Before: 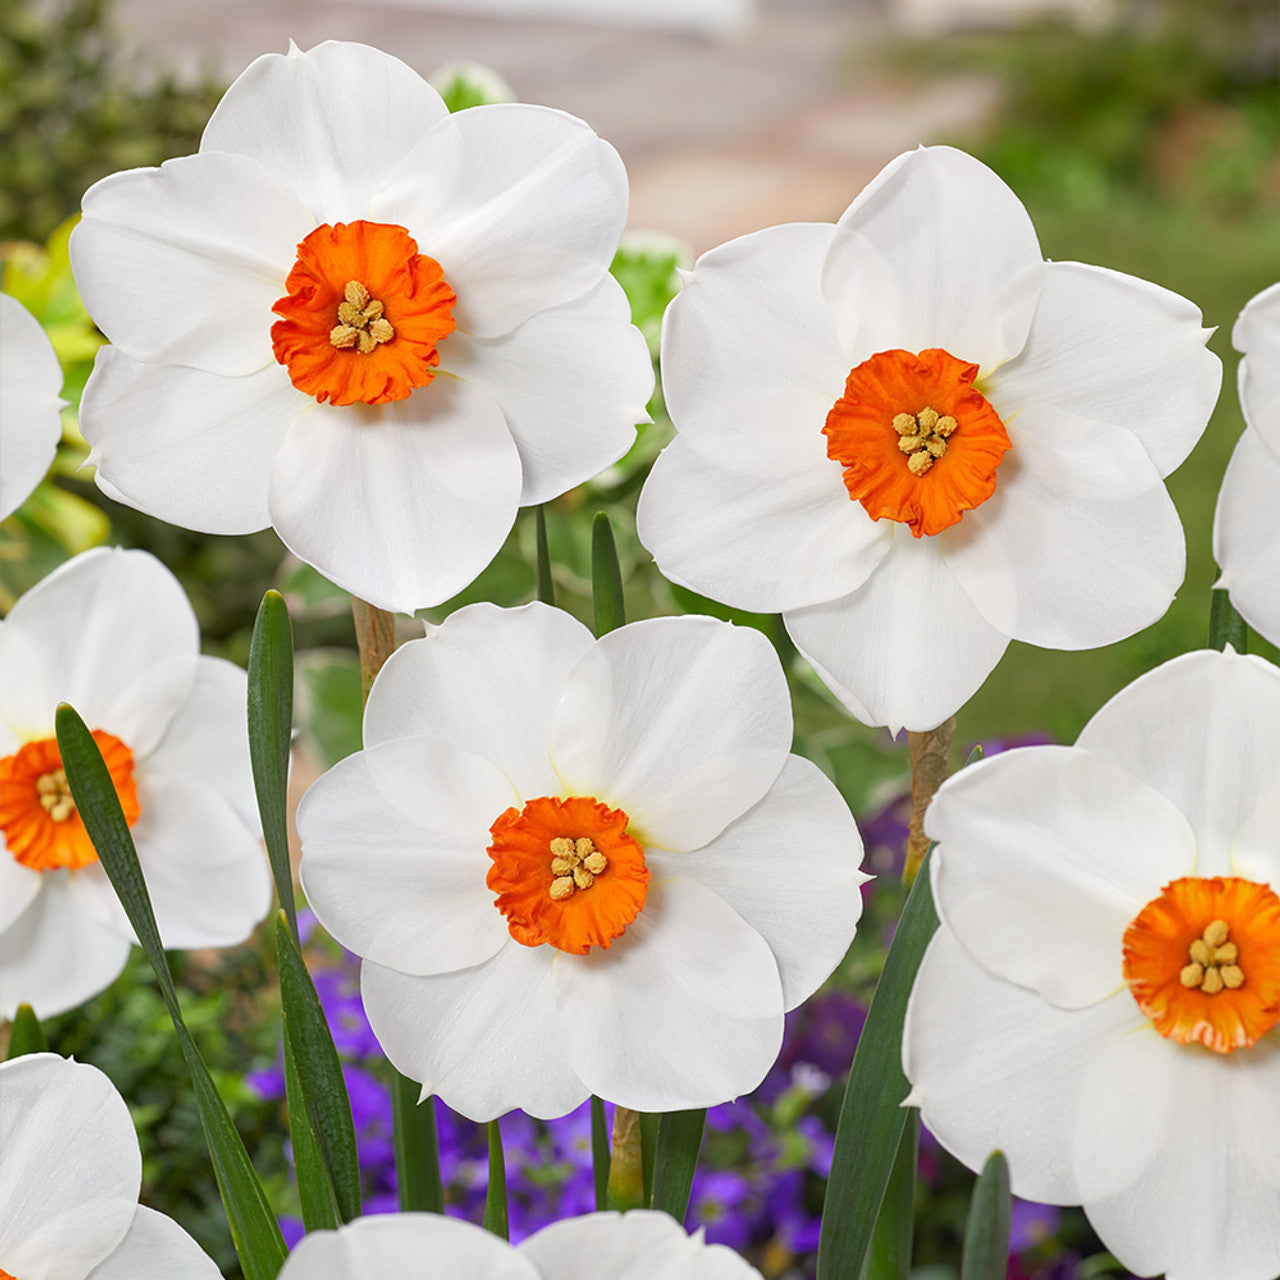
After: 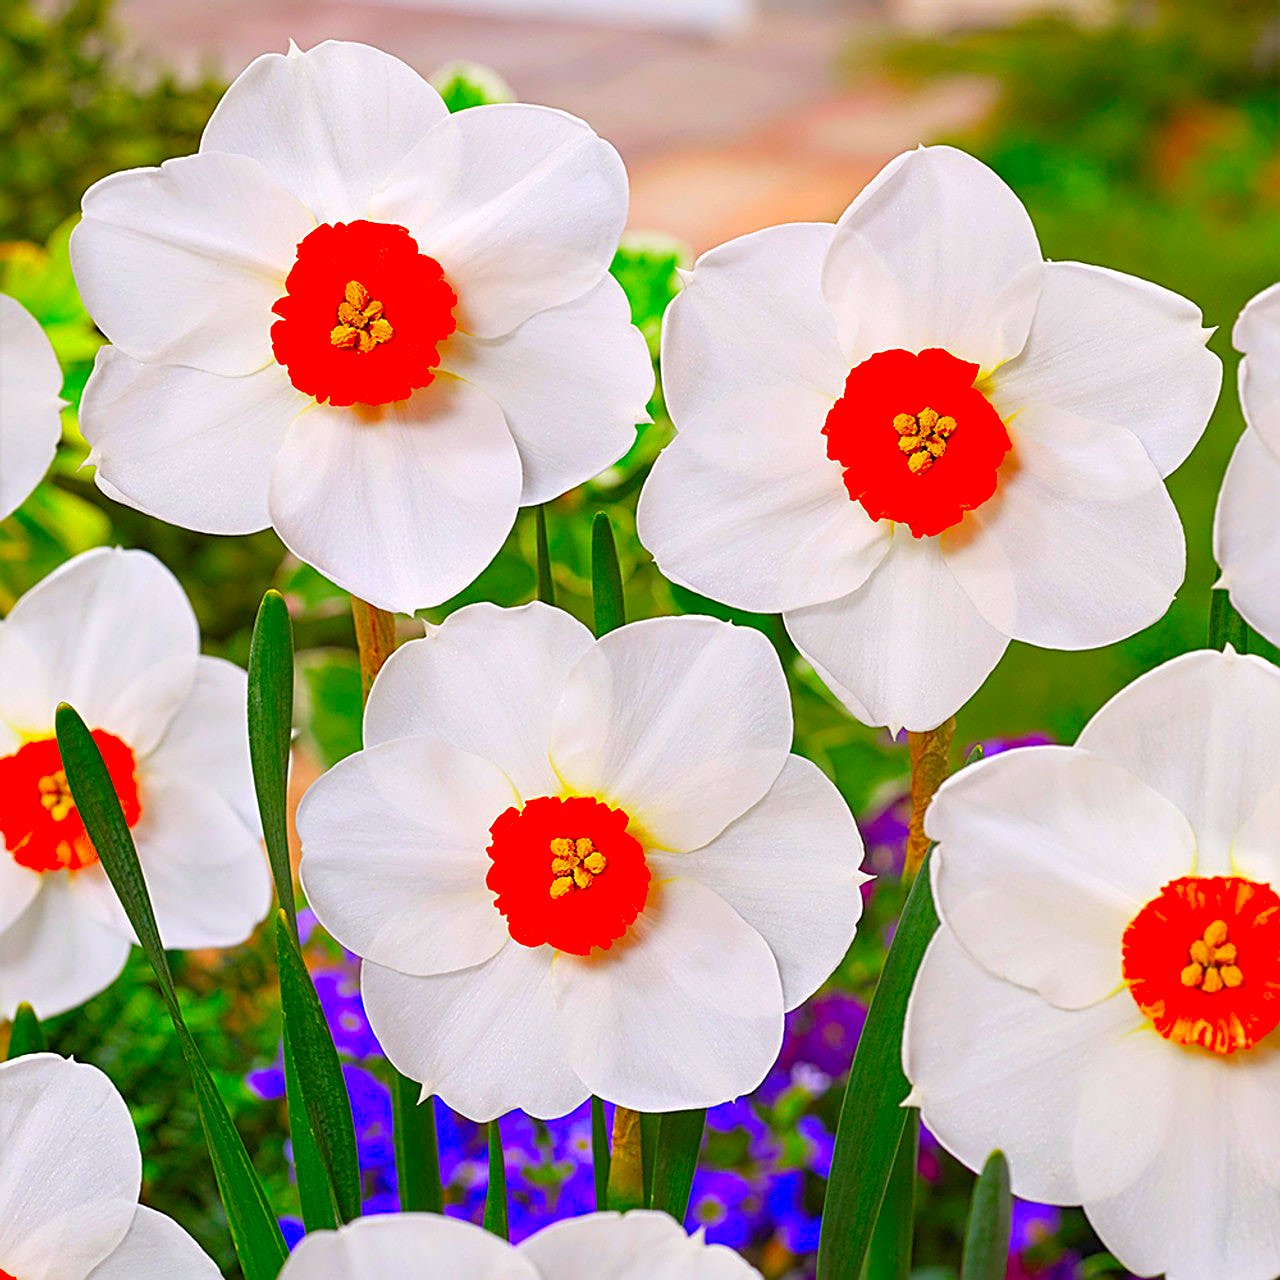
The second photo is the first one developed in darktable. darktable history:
sharpen: radius 2.676, amount 0.669
color correction: highlights a* 1.59, highlights b* -1.7, saturation 2.48
